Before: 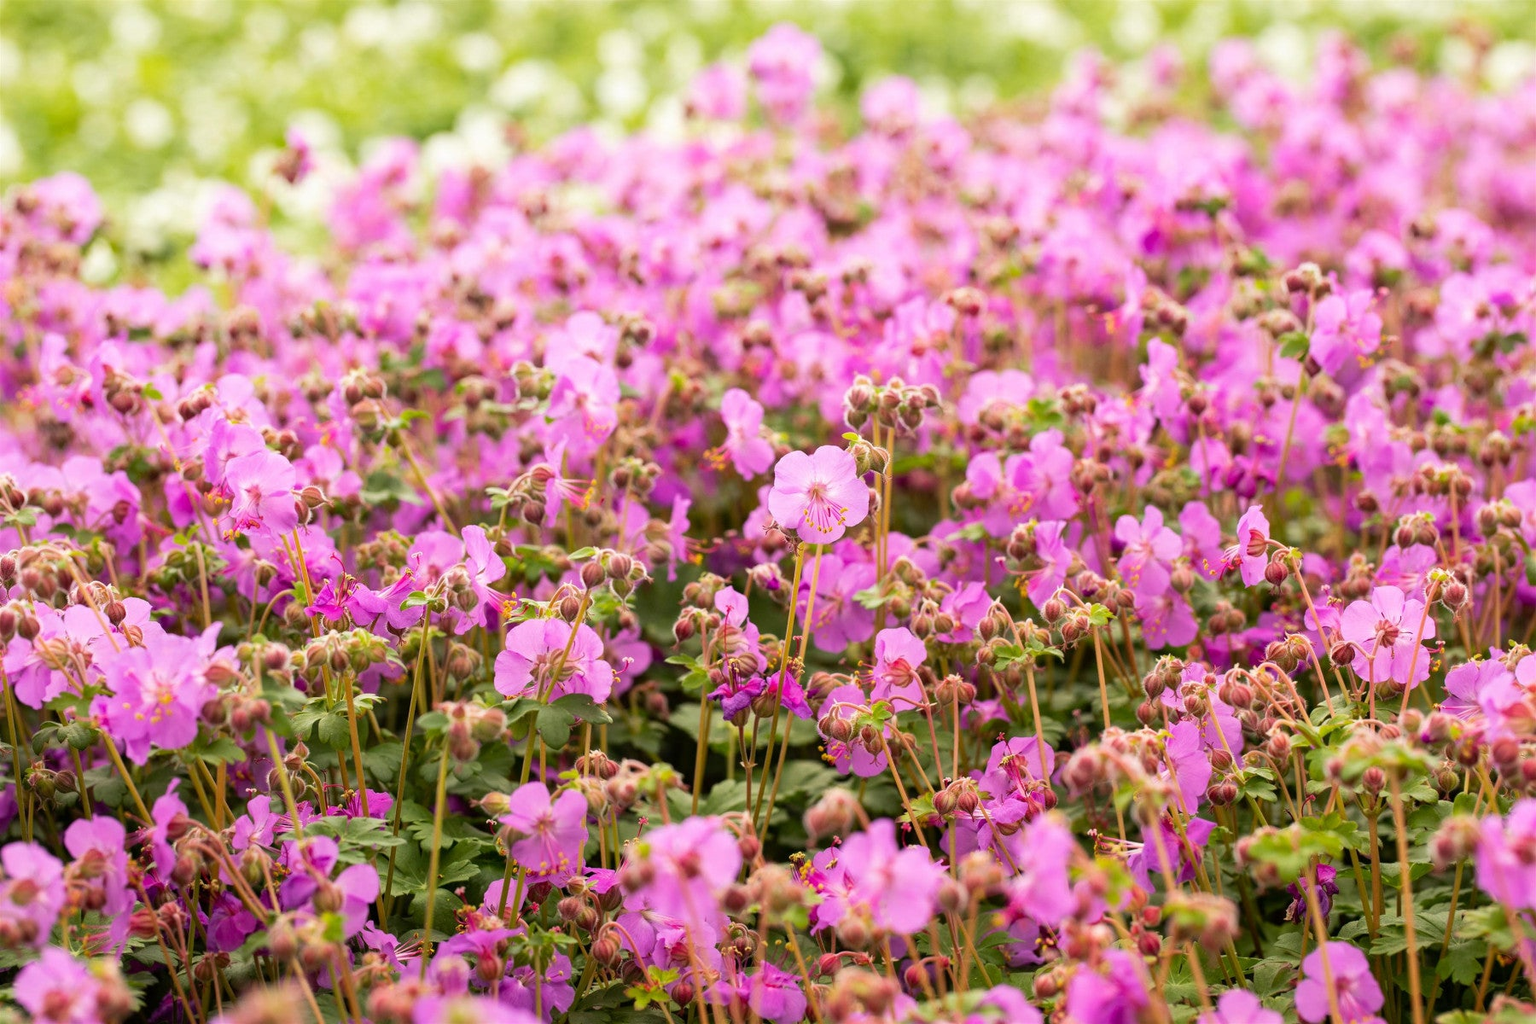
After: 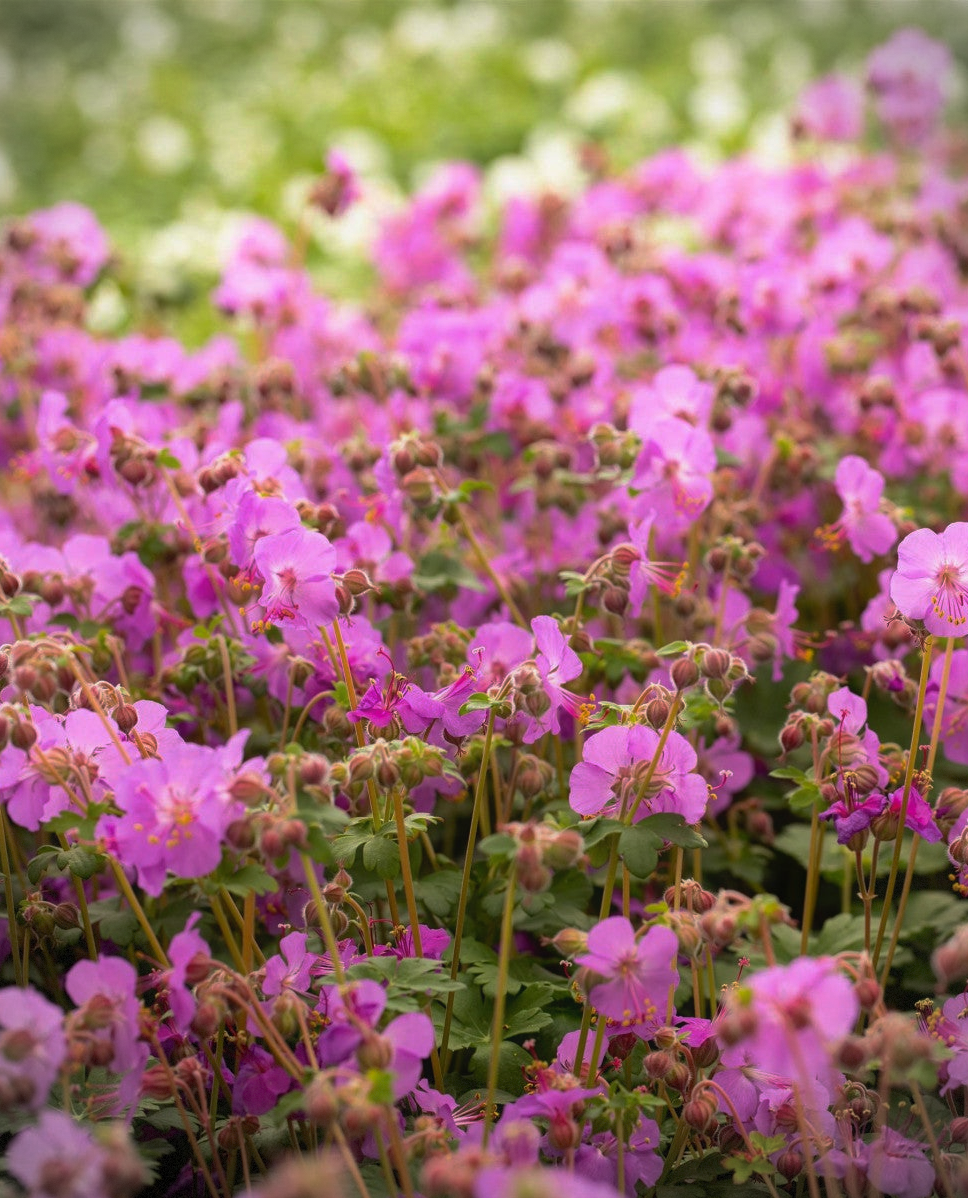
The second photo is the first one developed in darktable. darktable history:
base curve: curves: ch0 [(0, 0) (0.595, 0.418) (1, 1)], preserve colors none
vignetting: dithering 8-bit output, unbound false
crop: left 0.587%, right 45.588%, bottom 0.086%
contrast equalizer: y [[0.5, 0.488, 0.462, 0.461, 0.491, 0.5], [0.5 ×6], [0.5 ×6], [0 ×6], [0 ×6]]
